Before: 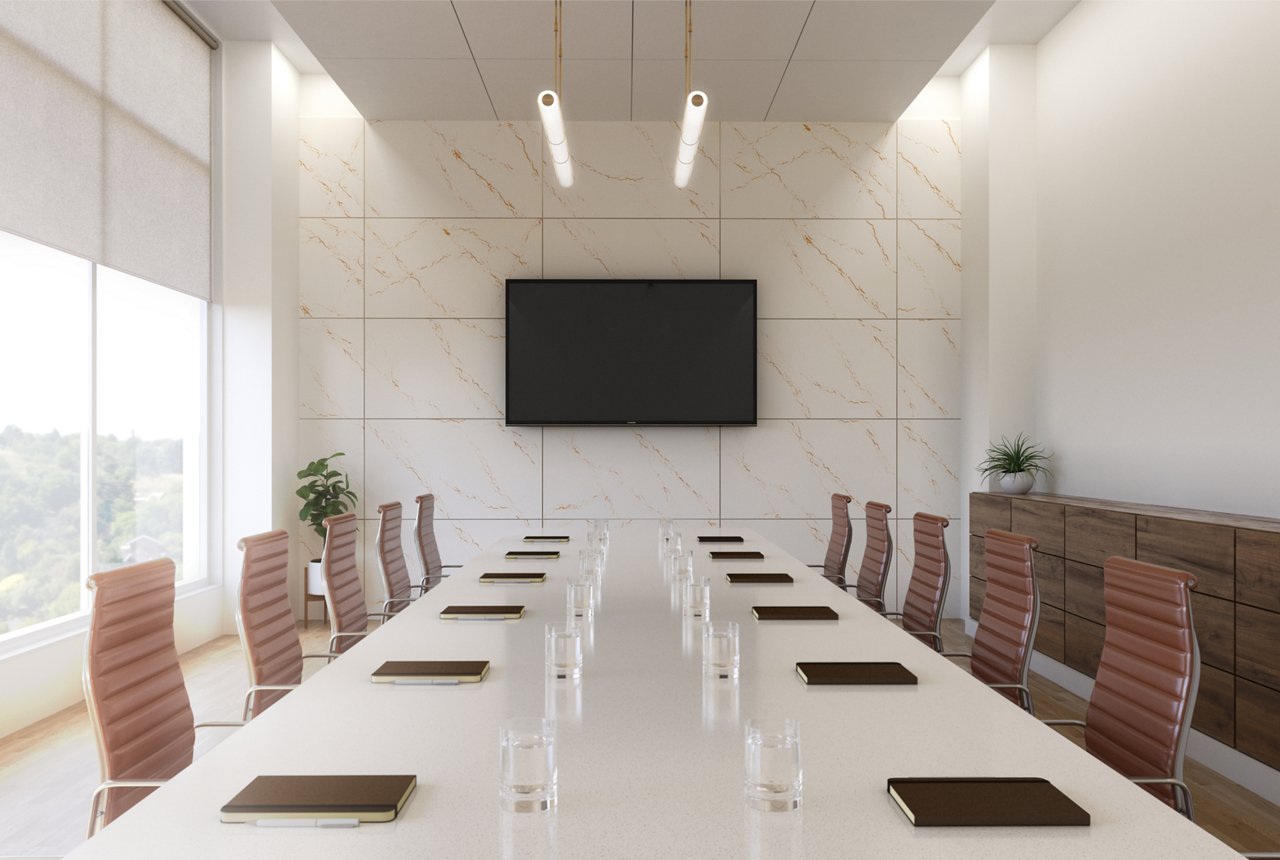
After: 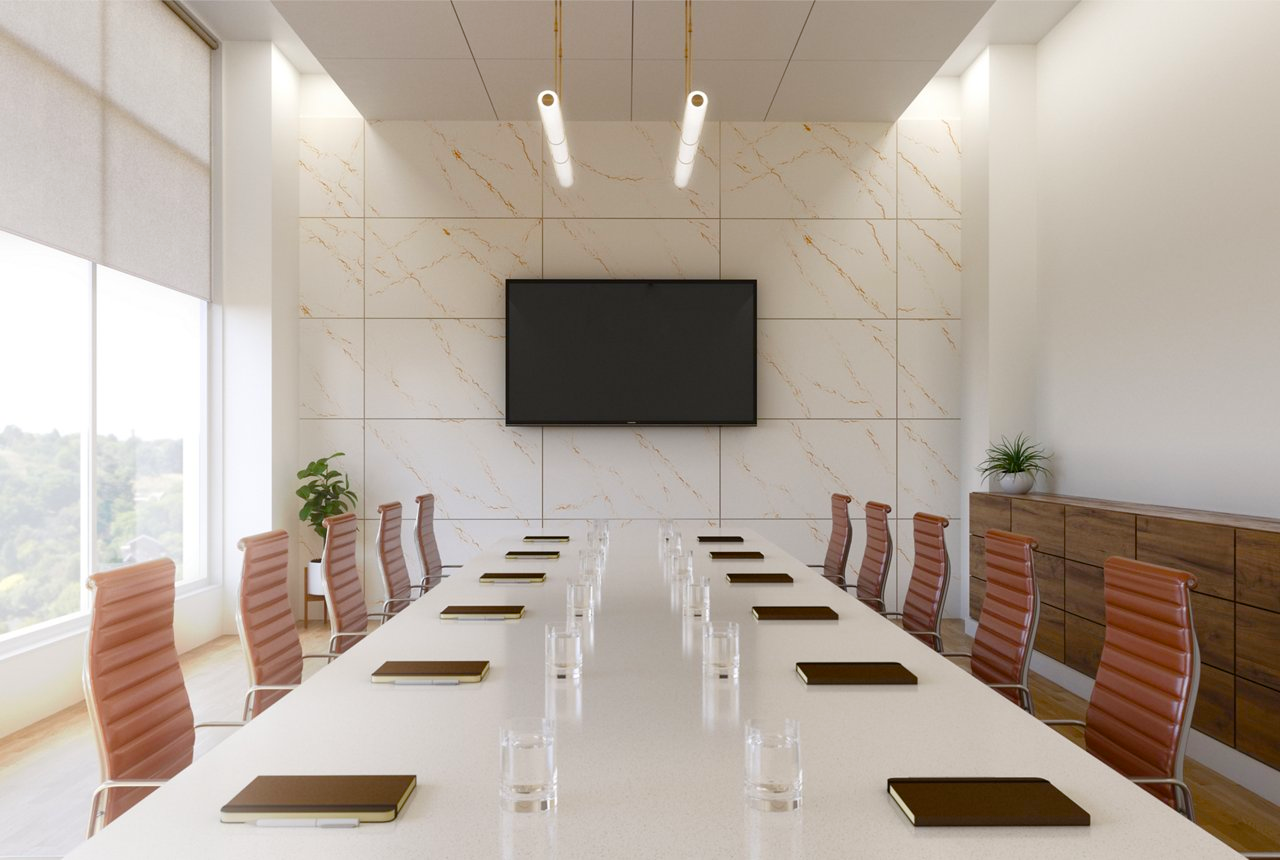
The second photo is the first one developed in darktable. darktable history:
color balance rgb: linear chroma grading › global chroma 13.252%, perceptual saturation grading › global saturation 20%, perceptual saturation grading › highlights -25.859%, perceptual saturation grading › shadows 49.383%
